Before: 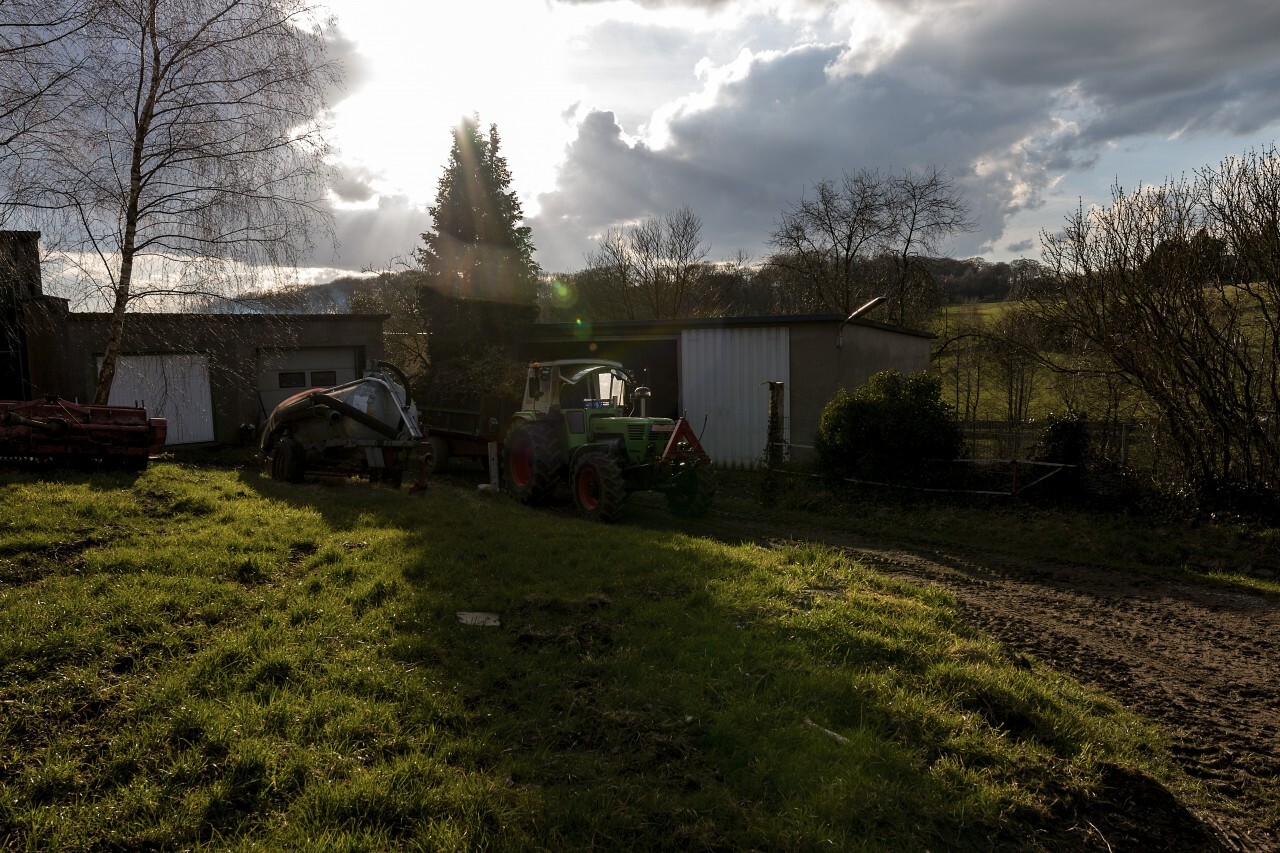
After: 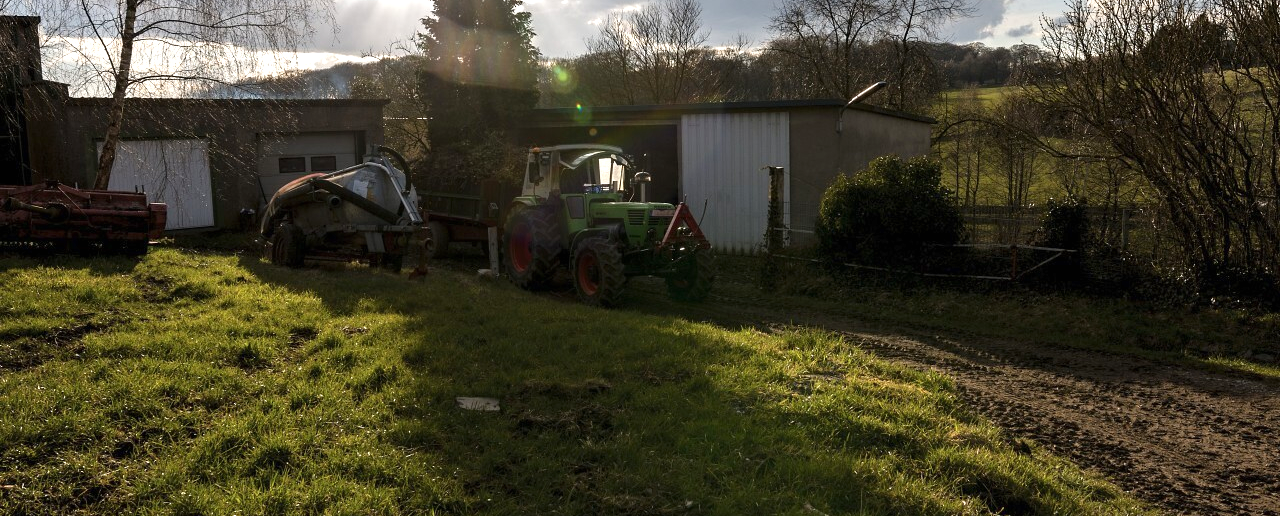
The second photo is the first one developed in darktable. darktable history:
crop and rotate: top 25.385%, bottom 14.024%
exposure: black level correction 0, exposure 0.702 EV, compensate exposure bias true, compensate highlight preservation false
